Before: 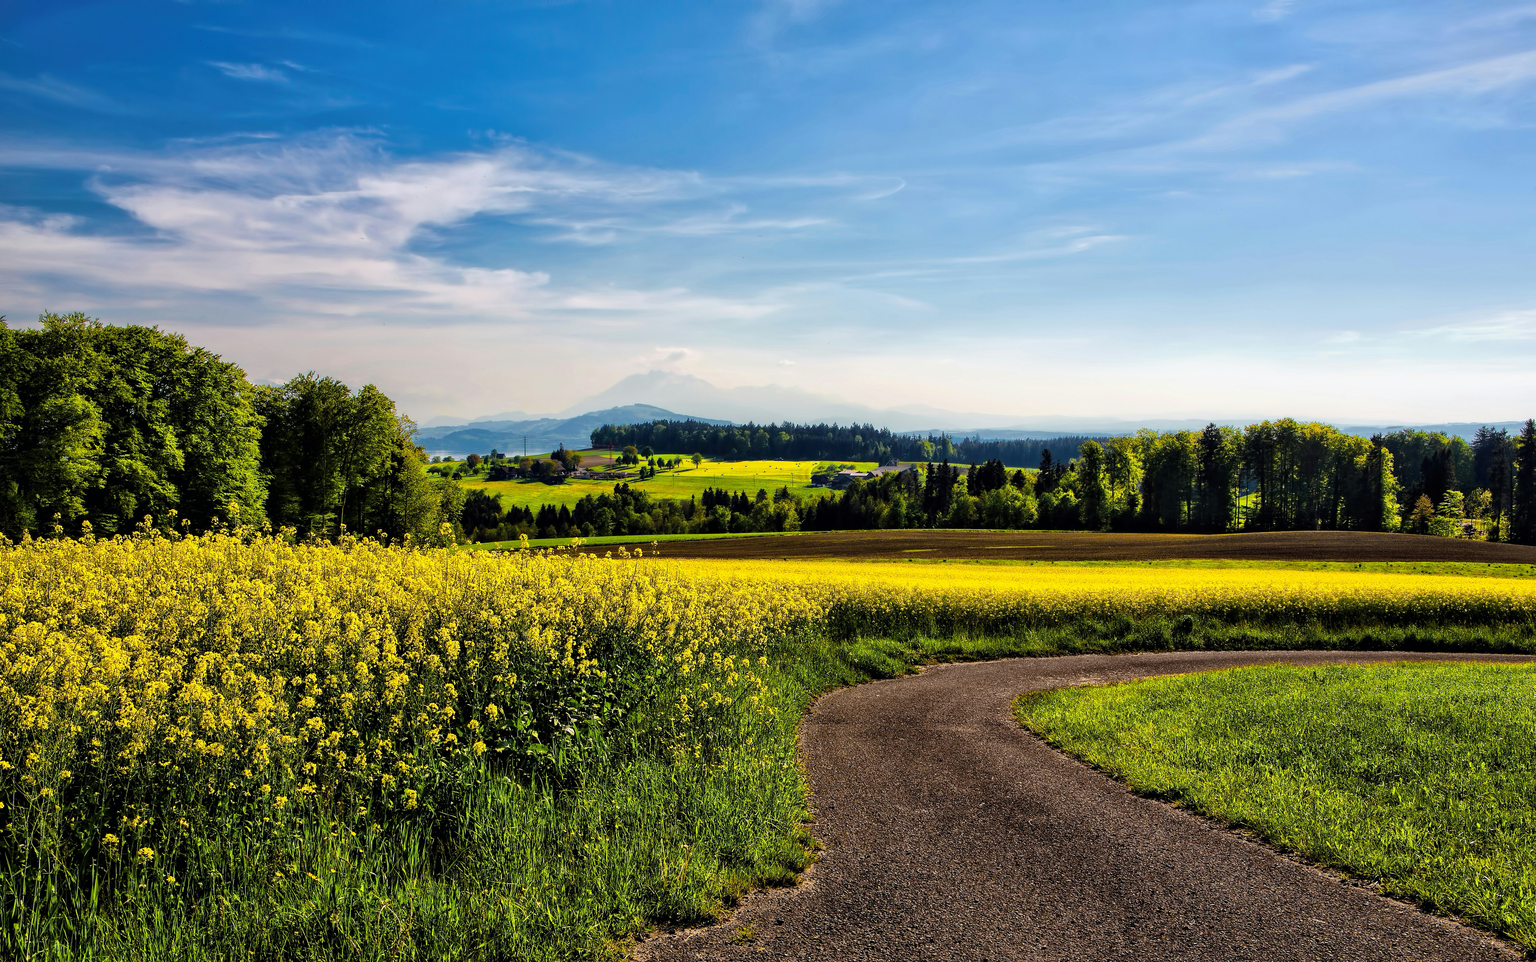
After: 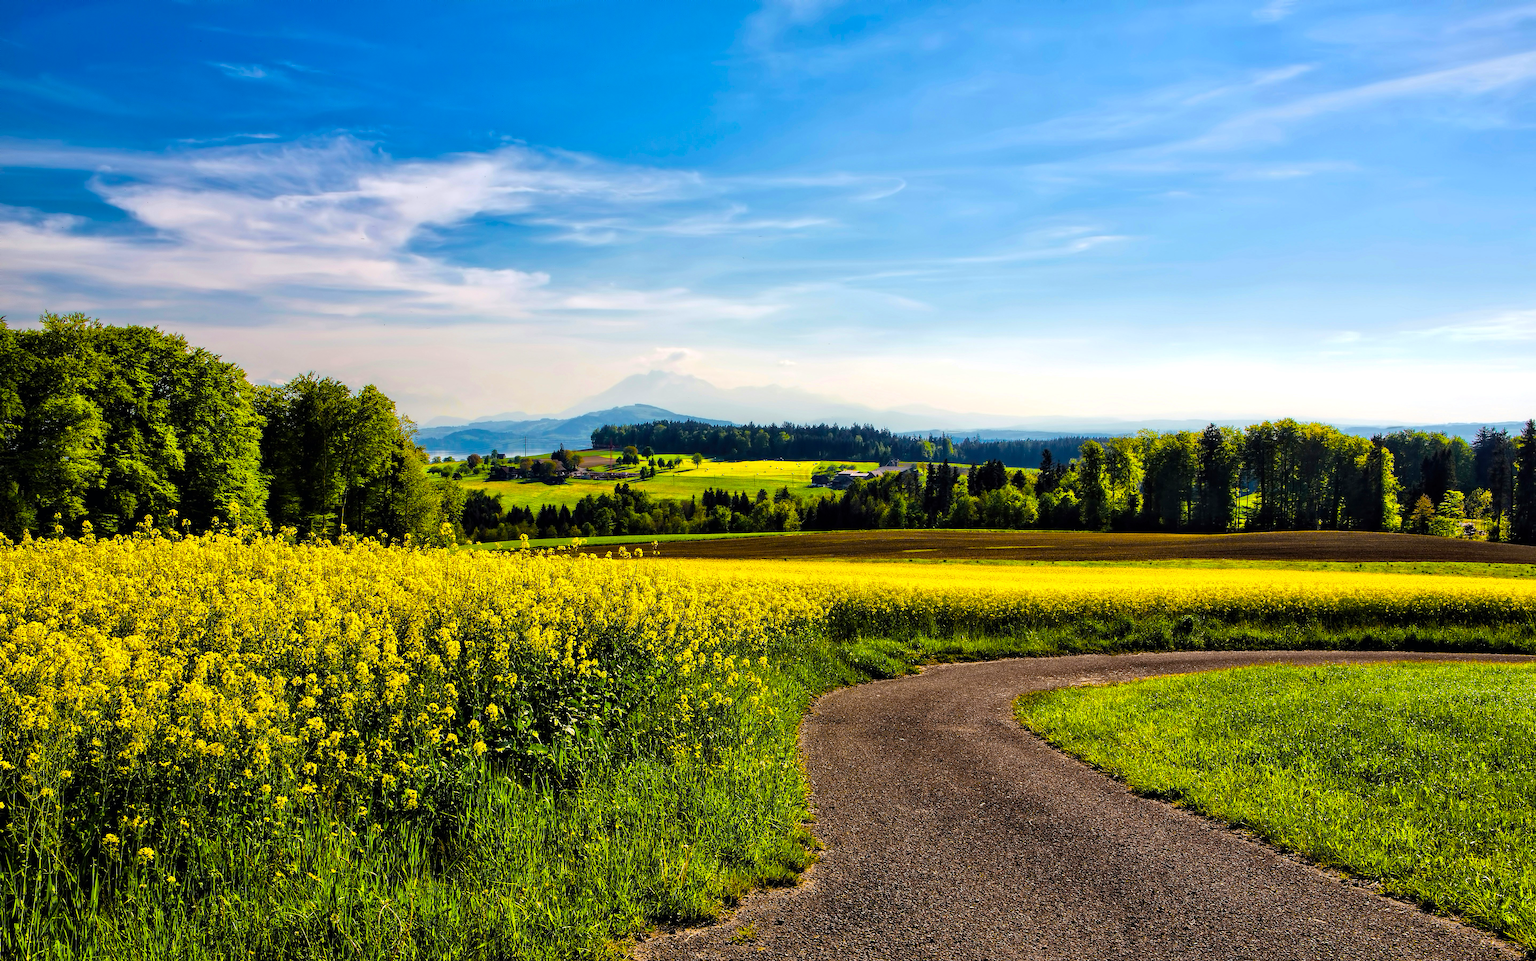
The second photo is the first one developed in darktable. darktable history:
levels: levels [0, 0.476, 0.951]
color balance rgb: perceptual saturation grading › global saturation 20%, global vibrance 20%
